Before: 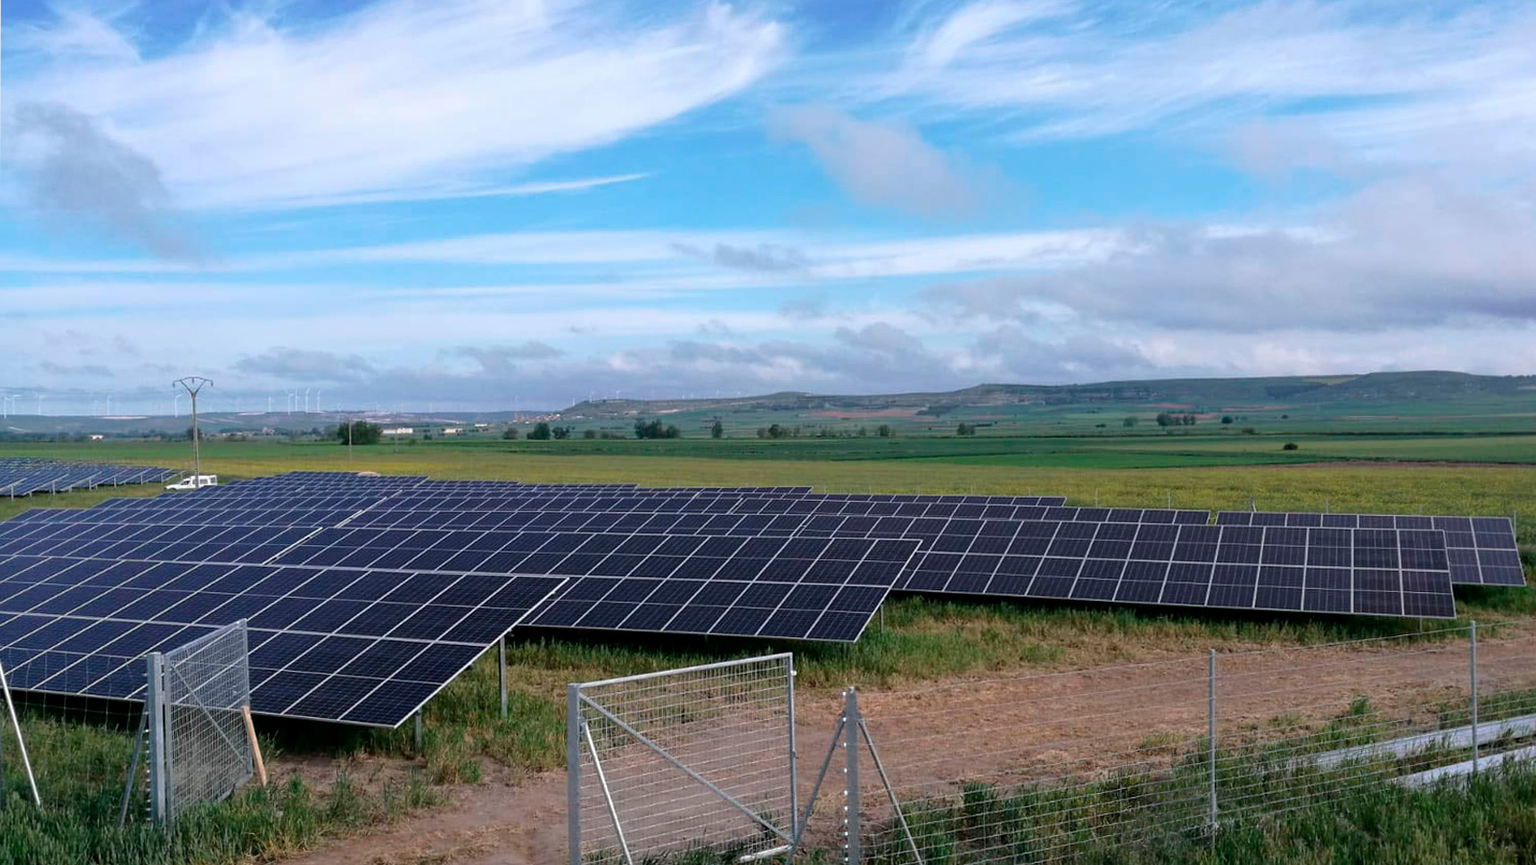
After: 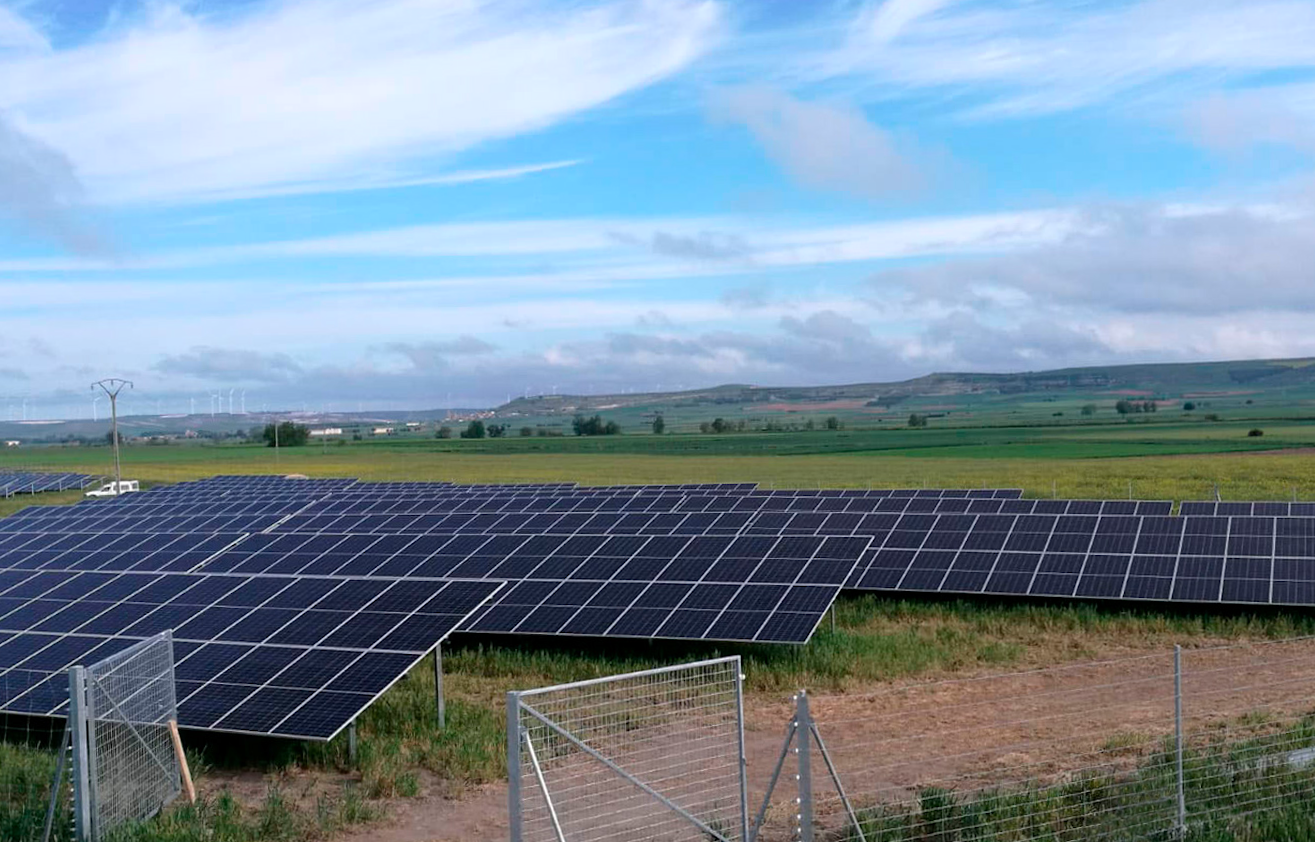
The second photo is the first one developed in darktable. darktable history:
crop and rotate: angle 0.923°, left 4.281%, top 1.209%, right 11.088%, bottom 2.457%
shadows and highlights: radius 94.15, shadows -15.07, white point adjustment 0.281, highlights 33.17, compress 48.43%, soften with gaussian
